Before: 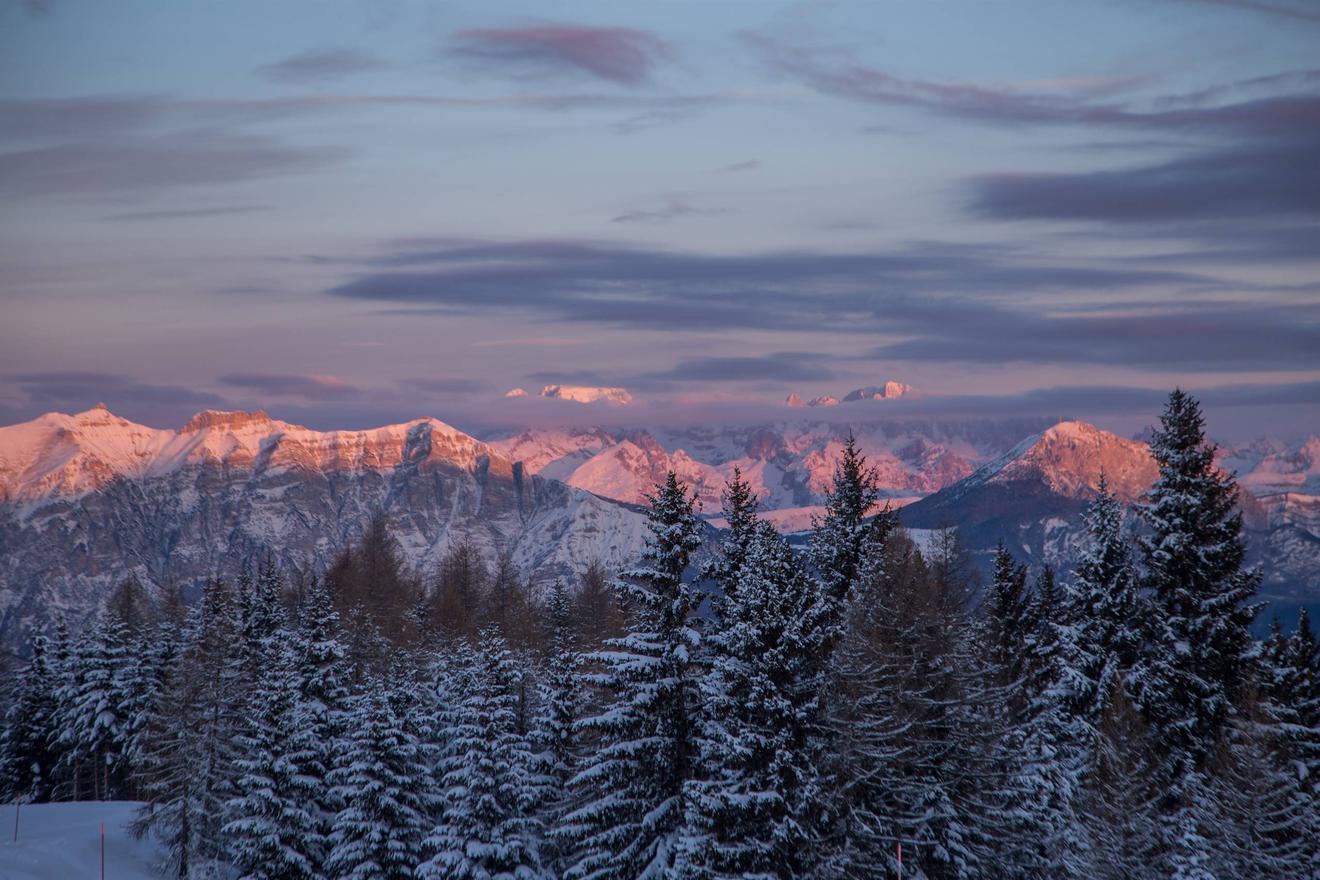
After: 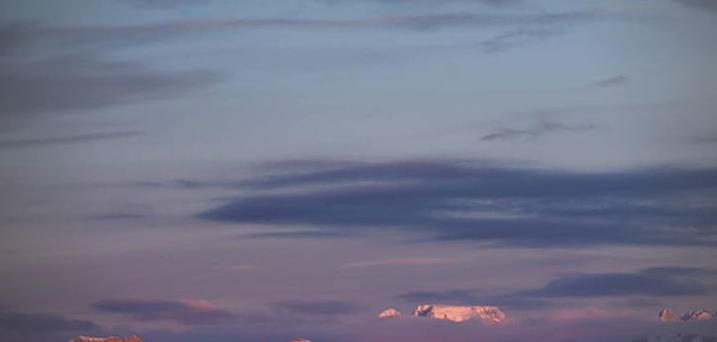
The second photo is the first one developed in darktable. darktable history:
crop: left 10.121%, top 10.631%, right 36.218%, bottom 51.526%
contrast brightness saturation: contrast 0.07, brightness -0.13, saturation 0.06
sharpen: on, module defaults
shadows and highlights: shadows 25, highlights -25
vignetting: fall-off start 71.74%
rotate and perspective: rotation -1.17°, automatic cropping off
